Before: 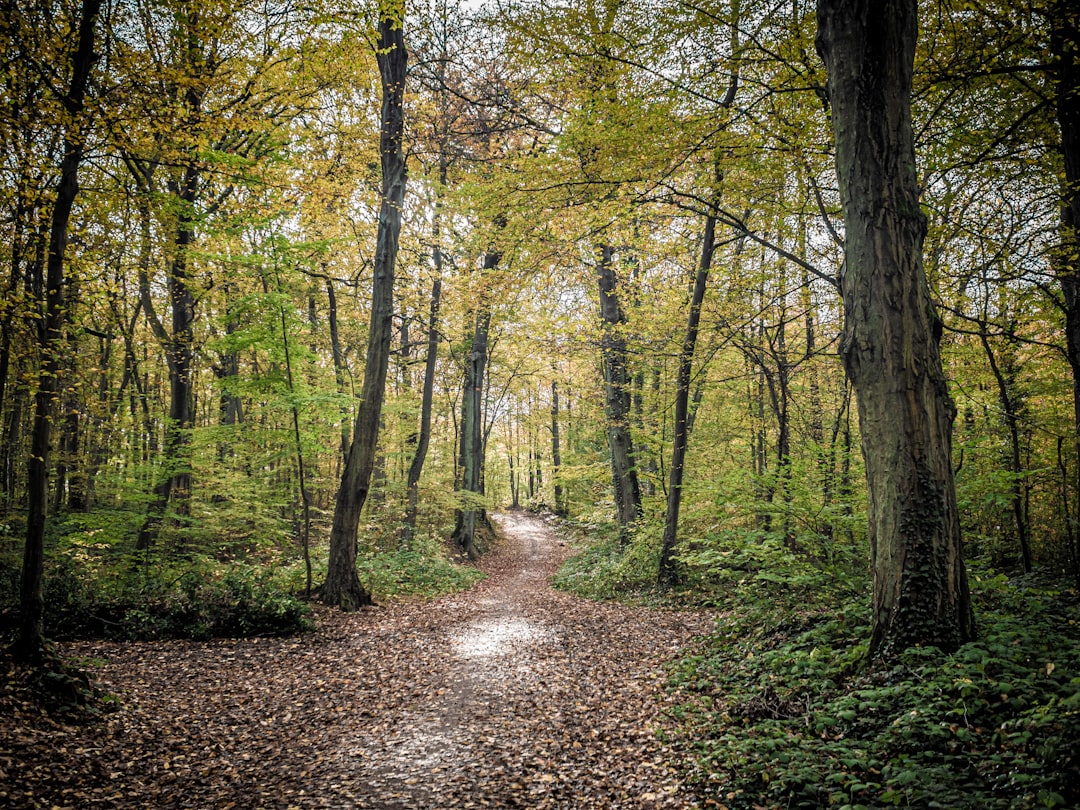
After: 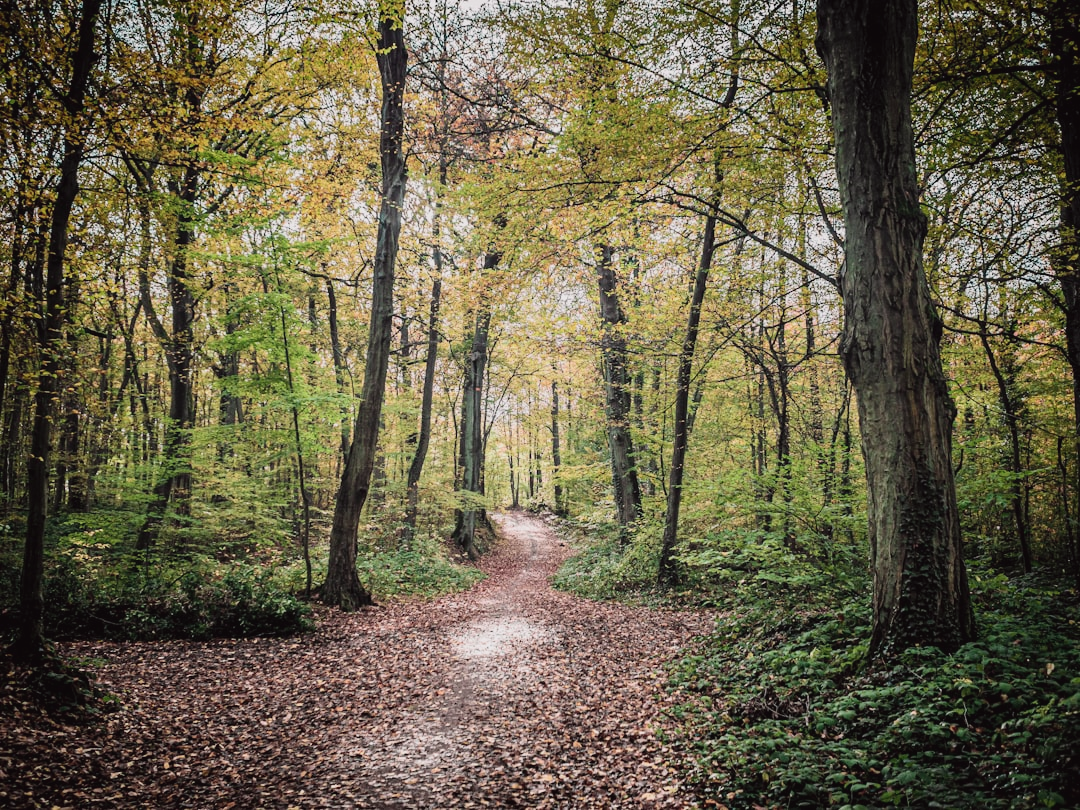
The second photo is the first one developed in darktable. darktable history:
tone curve: curves: ch0 [(0, 0.023) (0.184, 0.168) (0.491, 0.519) (0.748, 0.765) (1, 0.919)]; ch1 [(0, 0) (0.179, 0.173) (0.322, 0.32) (0.424, 0.424) (0.496, 0.501) (0.563, 0.586) (0.761, 0.803) (1, 1)]; ch2 [(0, 0) (0.434, 0.447) (0.483, 0.487) (0.557, 0.541) (0.697, 0.68) (1, 1)], color space Lab, independent channels, preserve colors none
